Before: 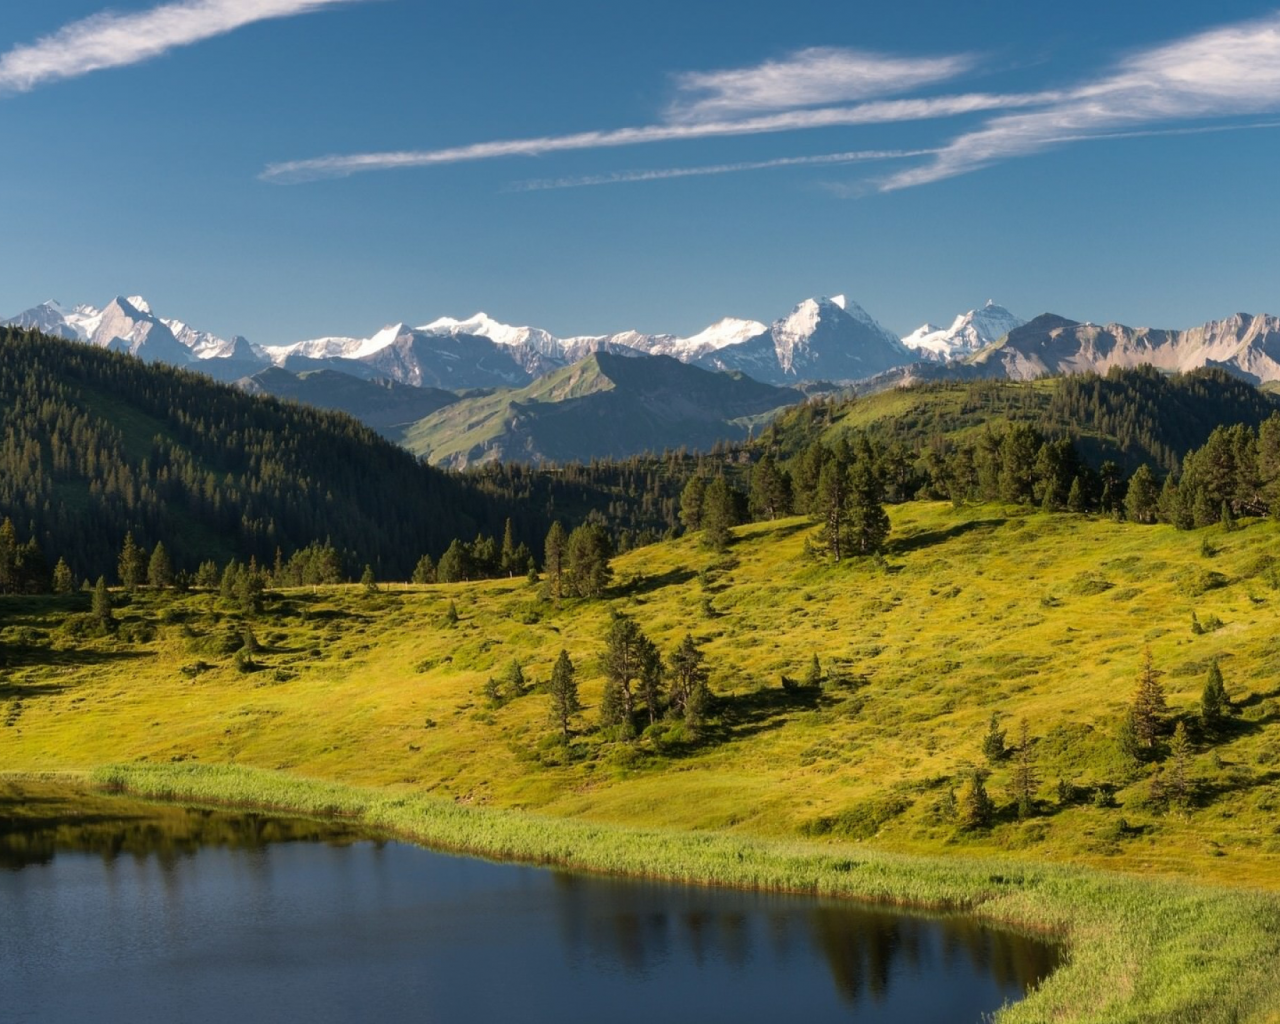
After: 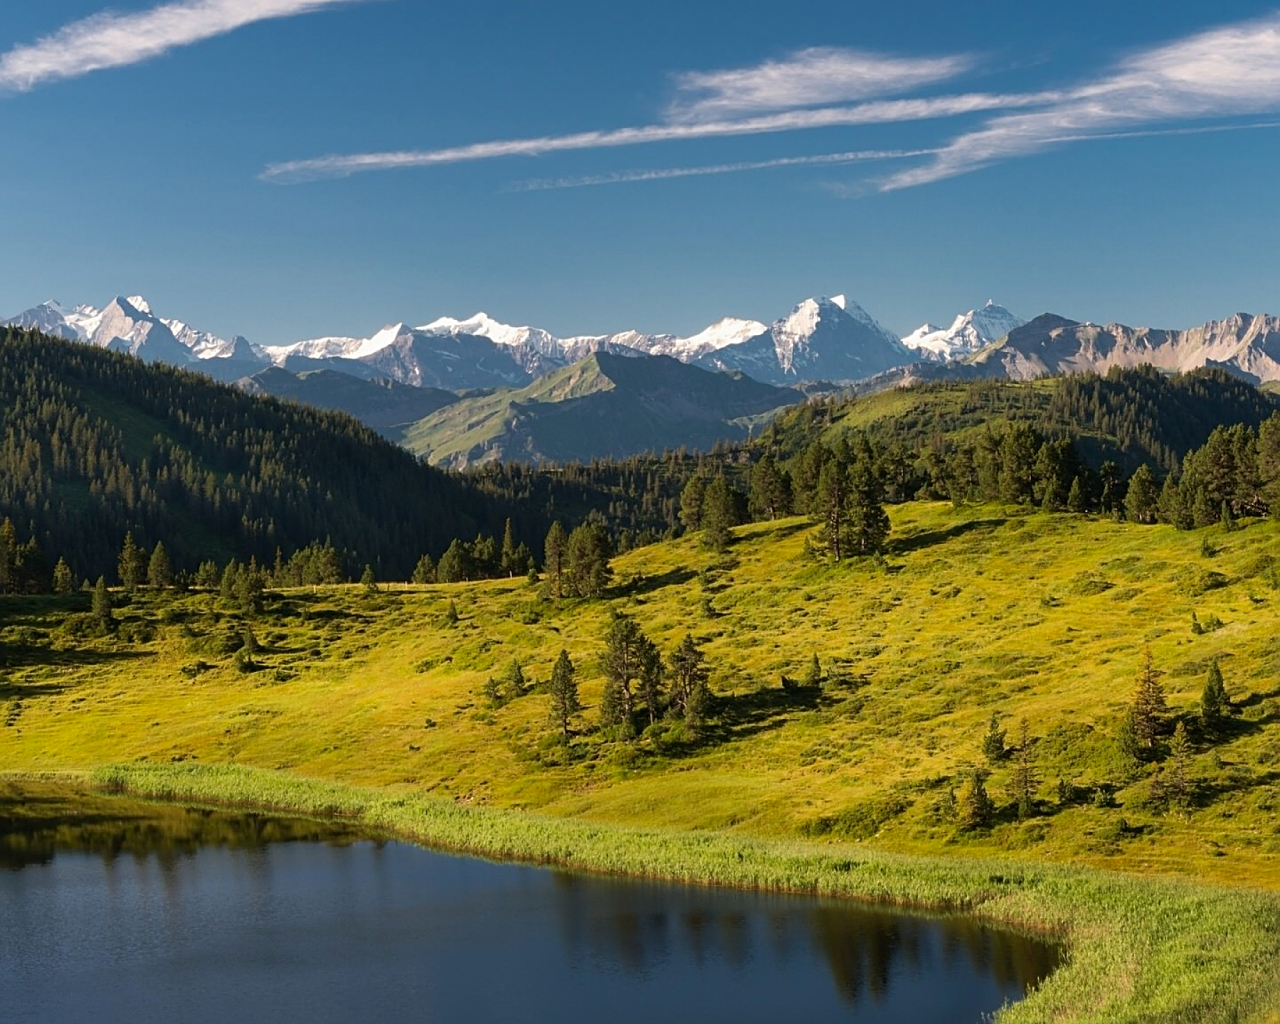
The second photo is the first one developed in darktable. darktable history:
sharpen: on, module defaults
contrast brightness saturation: contrast -0.015, brightness -0.013, saturation 0.026
